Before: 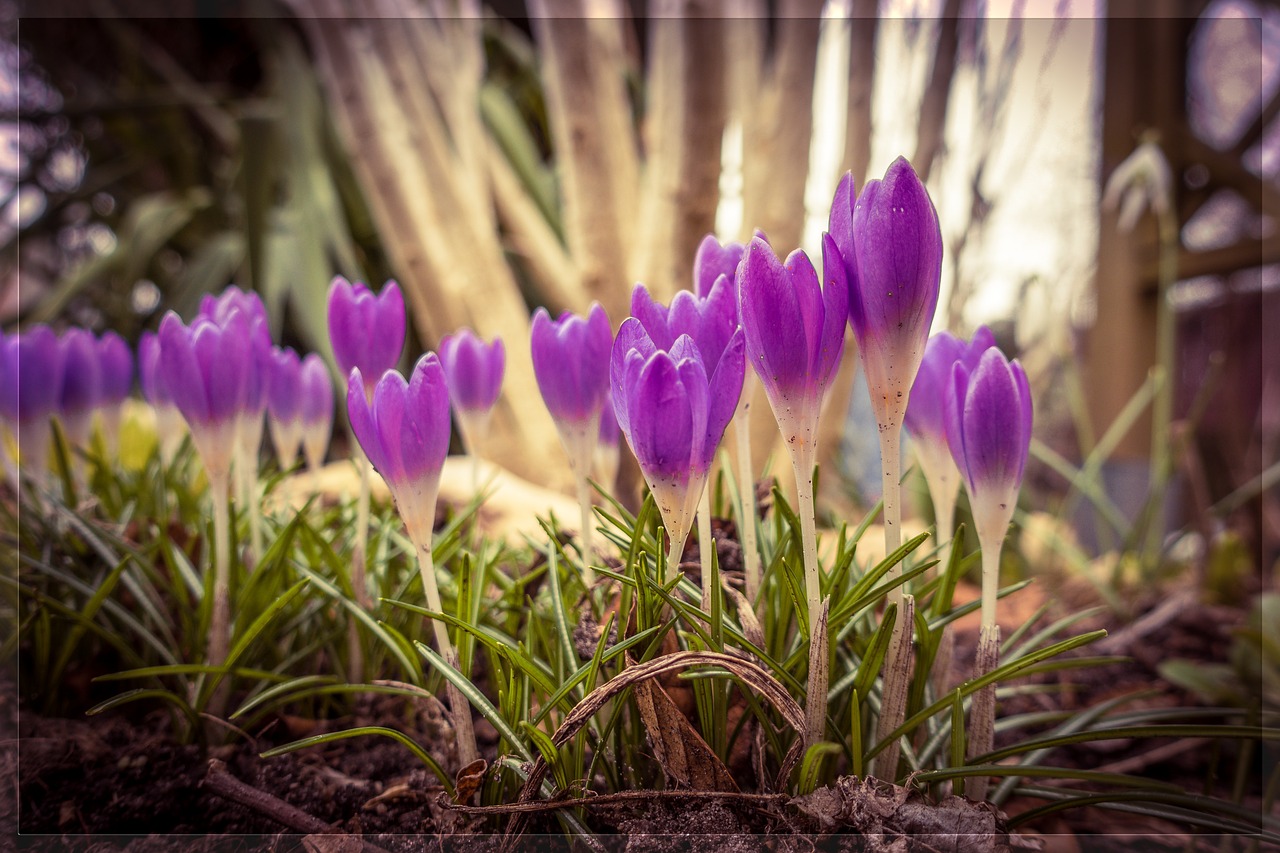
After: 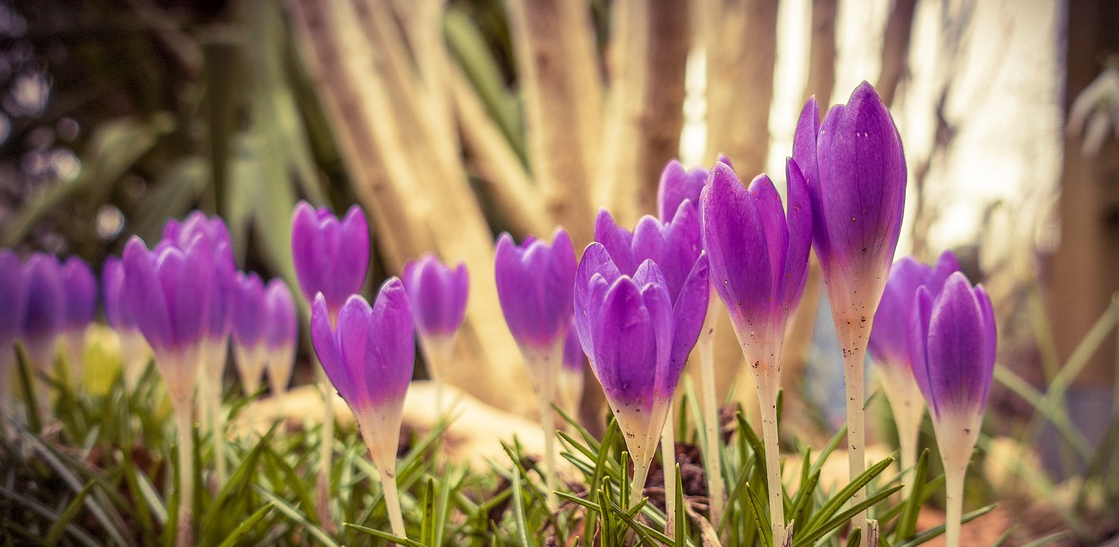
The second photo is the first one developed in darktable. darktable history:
vignetting: dithering 8-bit output
crop: left 2.886%, top 8.894%, right 9.672%, bottom 26.919%
velvia: on, module defaults
